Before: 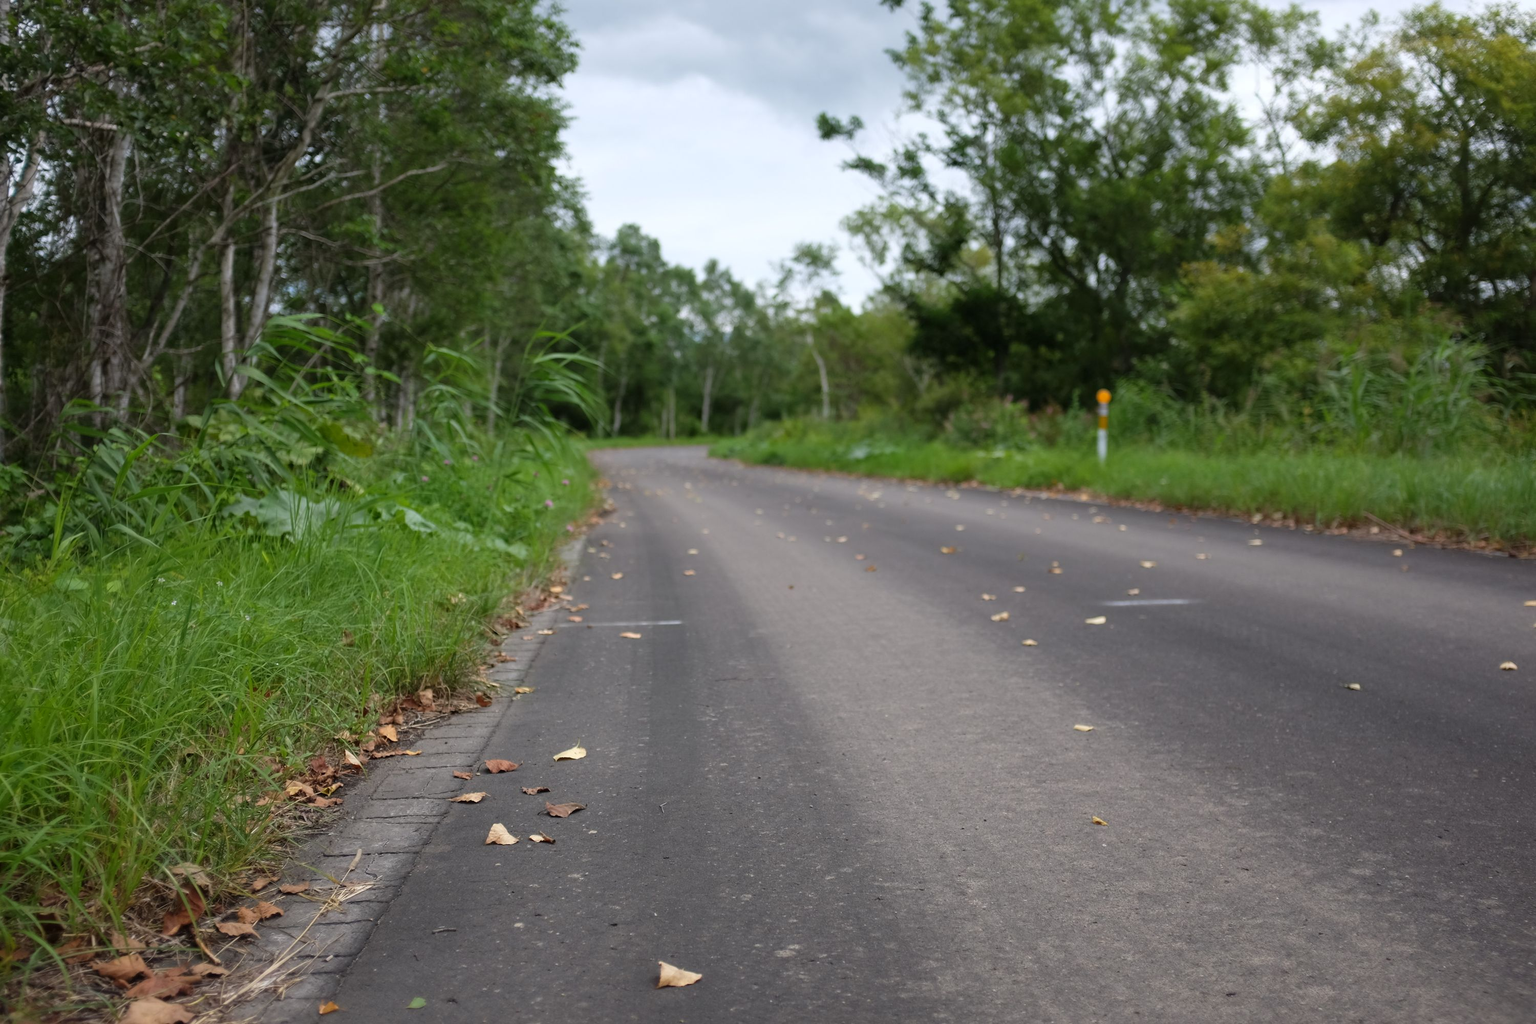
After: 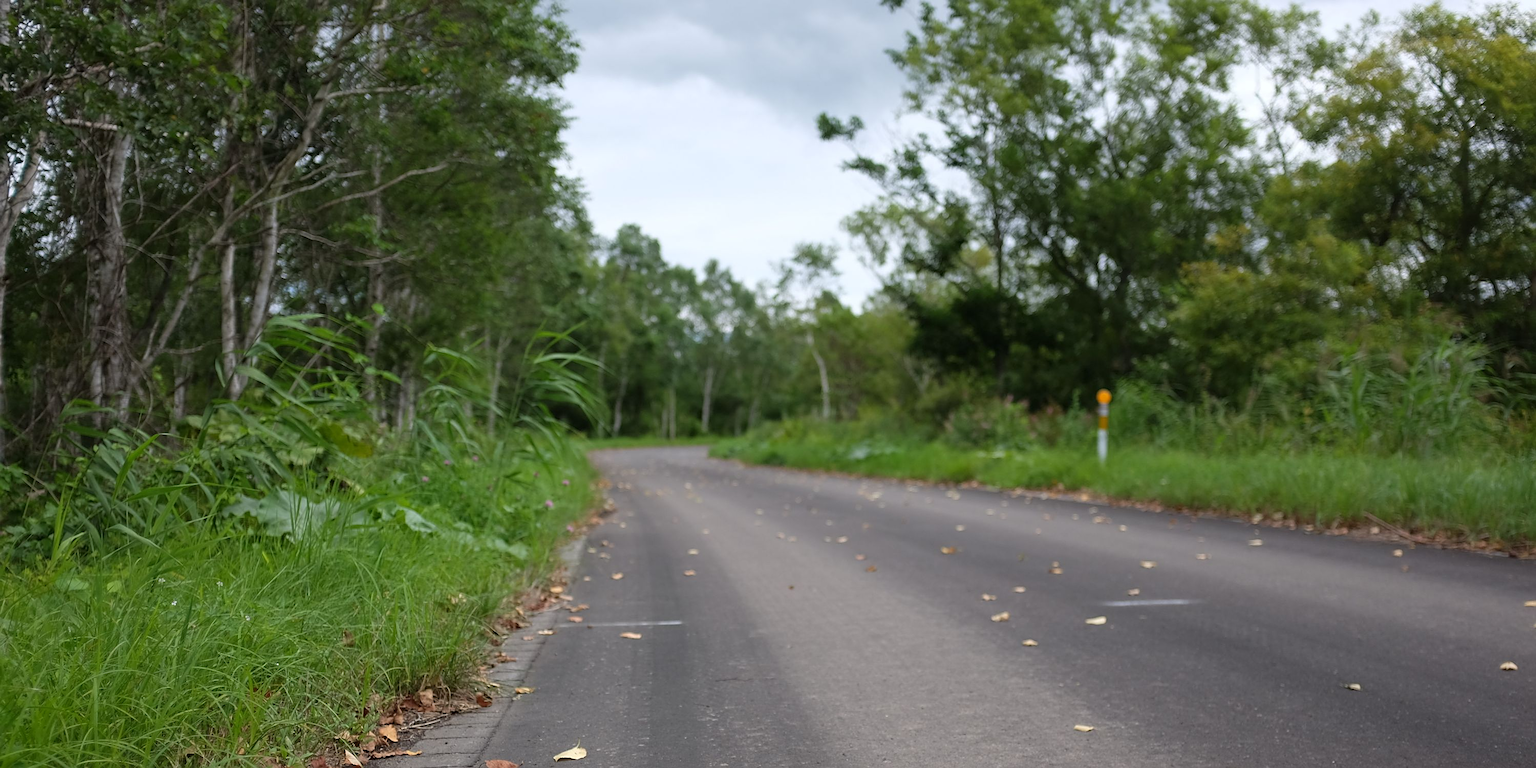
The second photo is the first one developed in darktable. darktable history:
sharpen: on, module defaults
crop: bottom 24.988%
base curve: curves: ch0 [(0, 0) (0.297, 0.298) (1, 1)]
